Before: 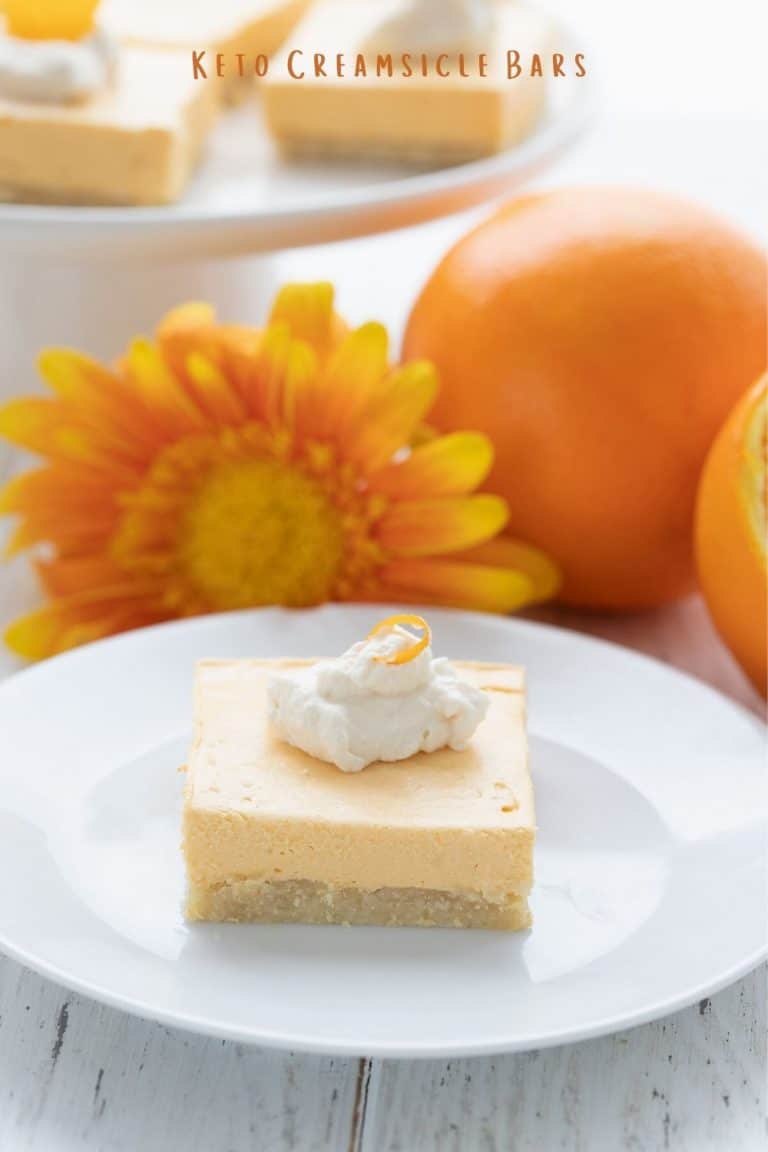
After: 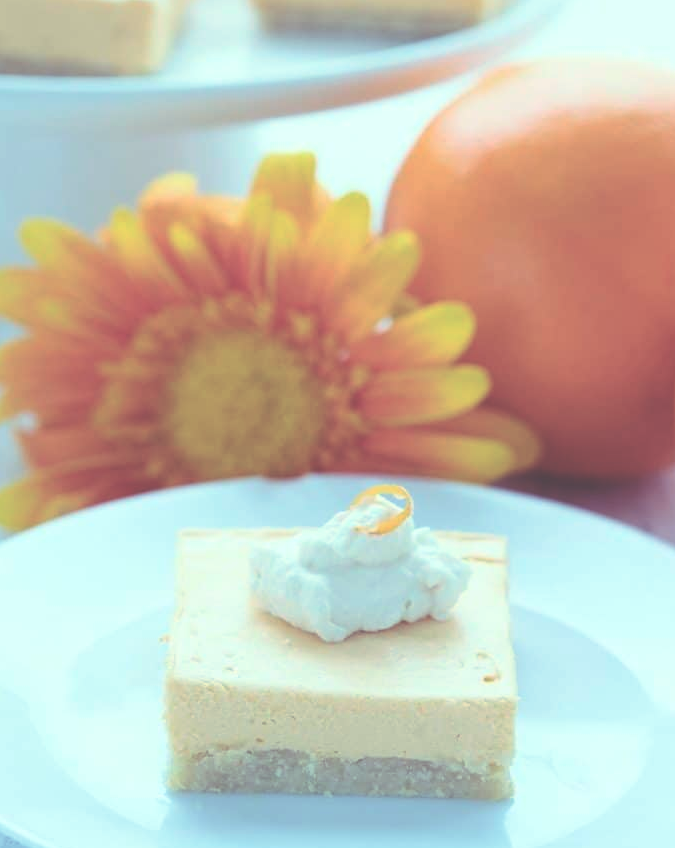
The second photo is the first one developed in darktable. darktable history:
contrast brightness saturation: contrast 0.14, brightness 0.21
rgb curve: curves: ch0 [(0, 0.186) (0.314, 0.284) (0.576, 0.466) (0.805, 0.691) (0.936, 0.886)]; ch1 [(0, 0.186) (0.314, 0.284) (0.581, 0.534) (0.771, 0.746) (0.936, 0.958)]; ch2 [(0, 0.216) (0.275, 0.39) (1, 1)], mode RGB, independent channels, compensate middle gray true, preserve colors none
crop and rotate: left 2.425%, top 11.305%, right 9.6%, bottom 15.08%
